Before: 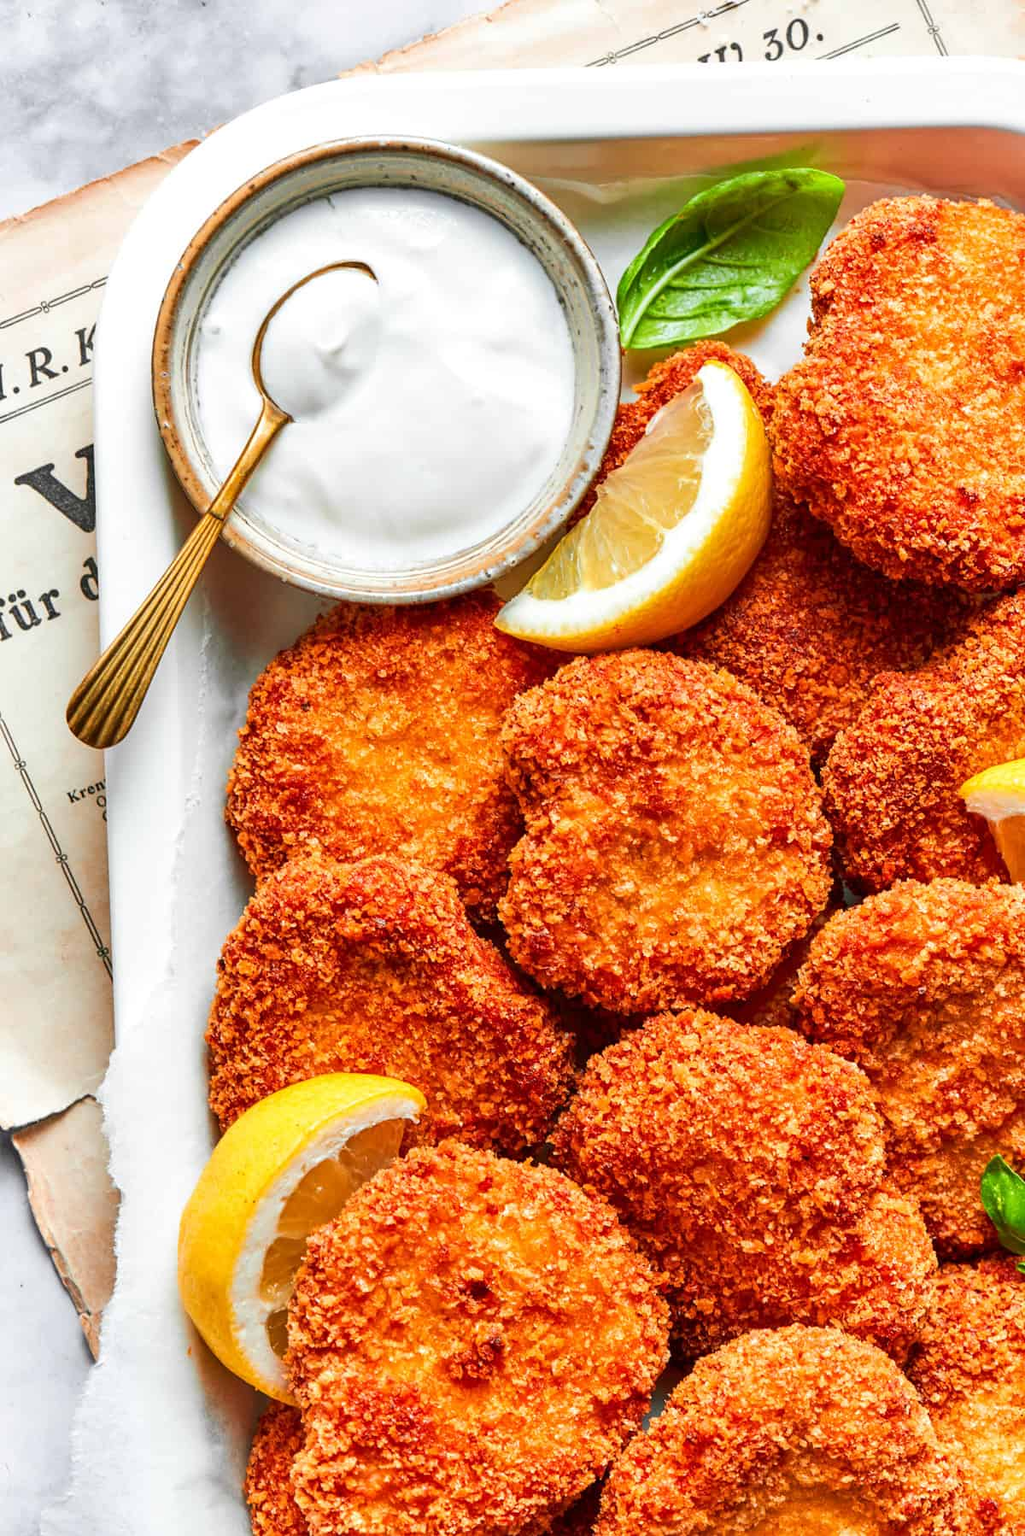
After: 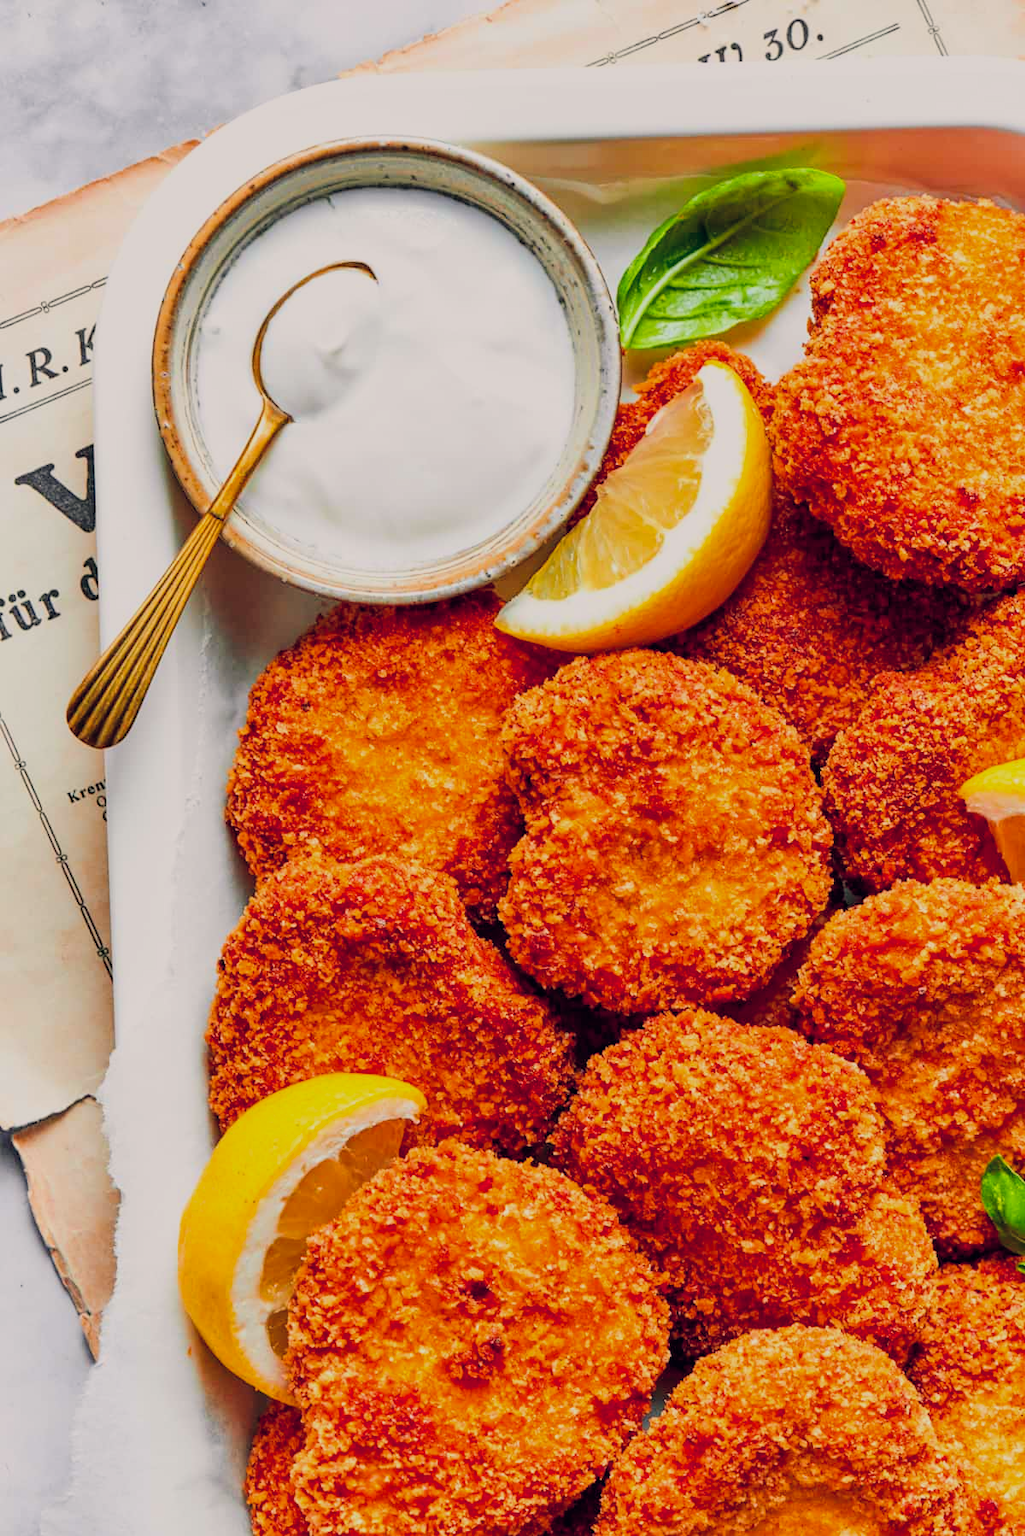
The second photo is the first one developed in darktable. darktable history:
color balance rgb: shadows lift › hue 87.51°, highlights gain › chroma 1.35%, highlights gain › hue 55.1°, global offset › chroma 0.13%, global offset › hue 253.66°, perceptual saturation grading › global saturation 16.38%
filmic rgb: black relative exposure -7.65 EV, white relative exposure 4.56 EV, hardness 3.61, color science v6 (2022)
